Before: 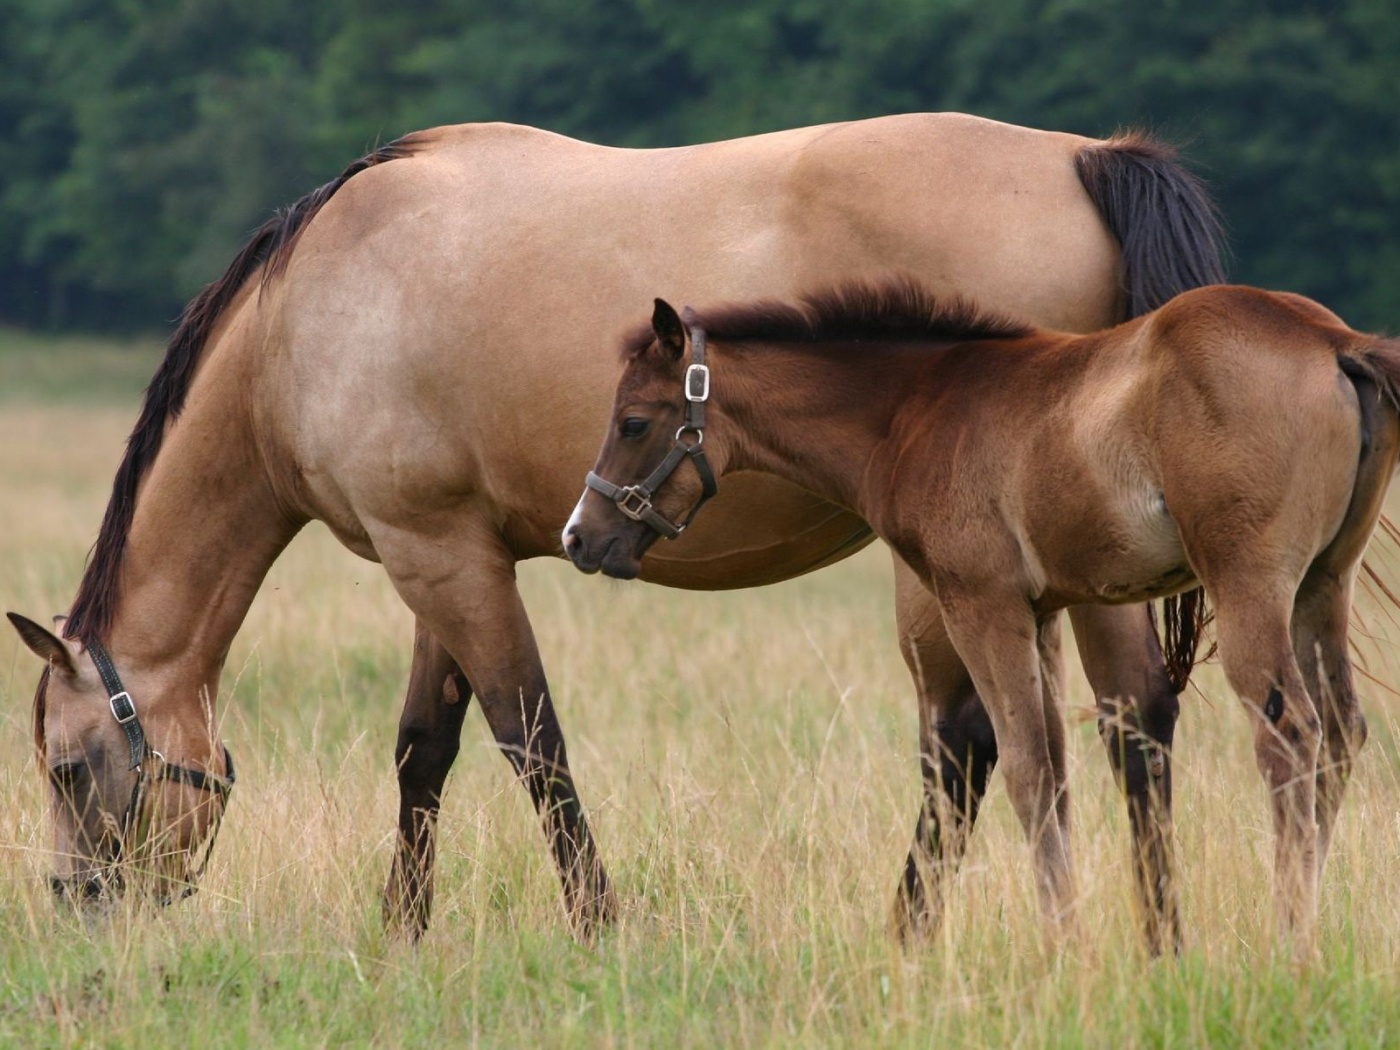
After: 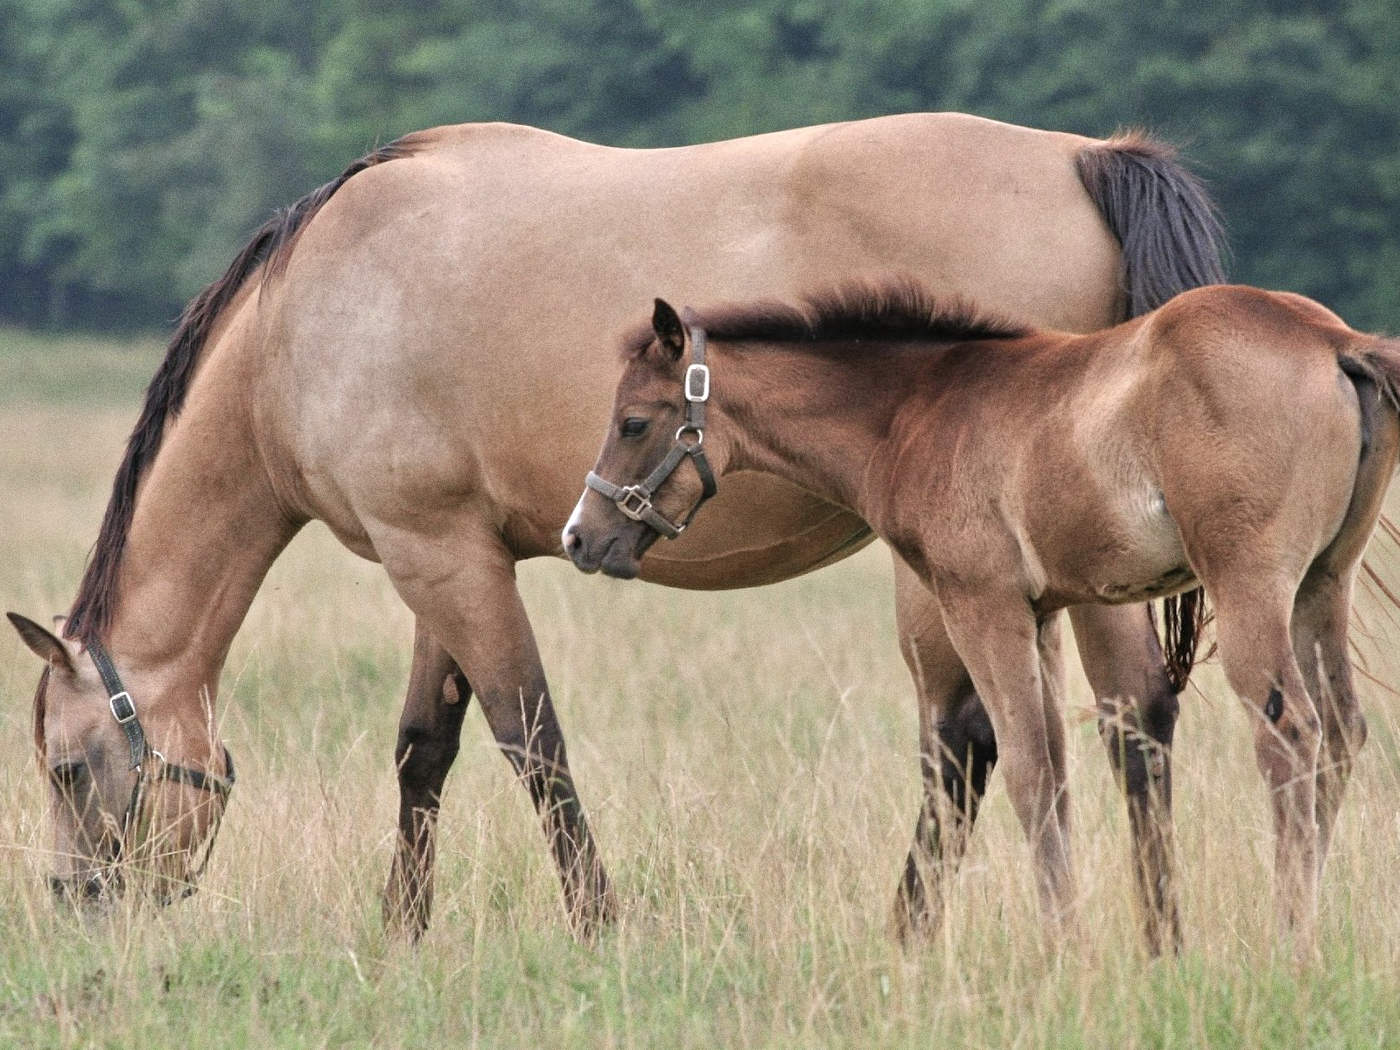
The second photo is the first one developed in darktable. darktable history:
color balance: input saturation 100.43%, contrast fulcrum 14.22%, output saturation 70.41%
grain: coarseness 8.68 ISO, strength 31.94%
tone equalizer: -7 EV 0.15 EV, -6 EV 0.6 EV, -5 EV 1.15 EV, -4 EV 1.33 EV, -3 EV 1.15 EV, -2 EV 0.6 EV, -1 EV 0.15 EV, mask exposure compensation -0.5 EV
